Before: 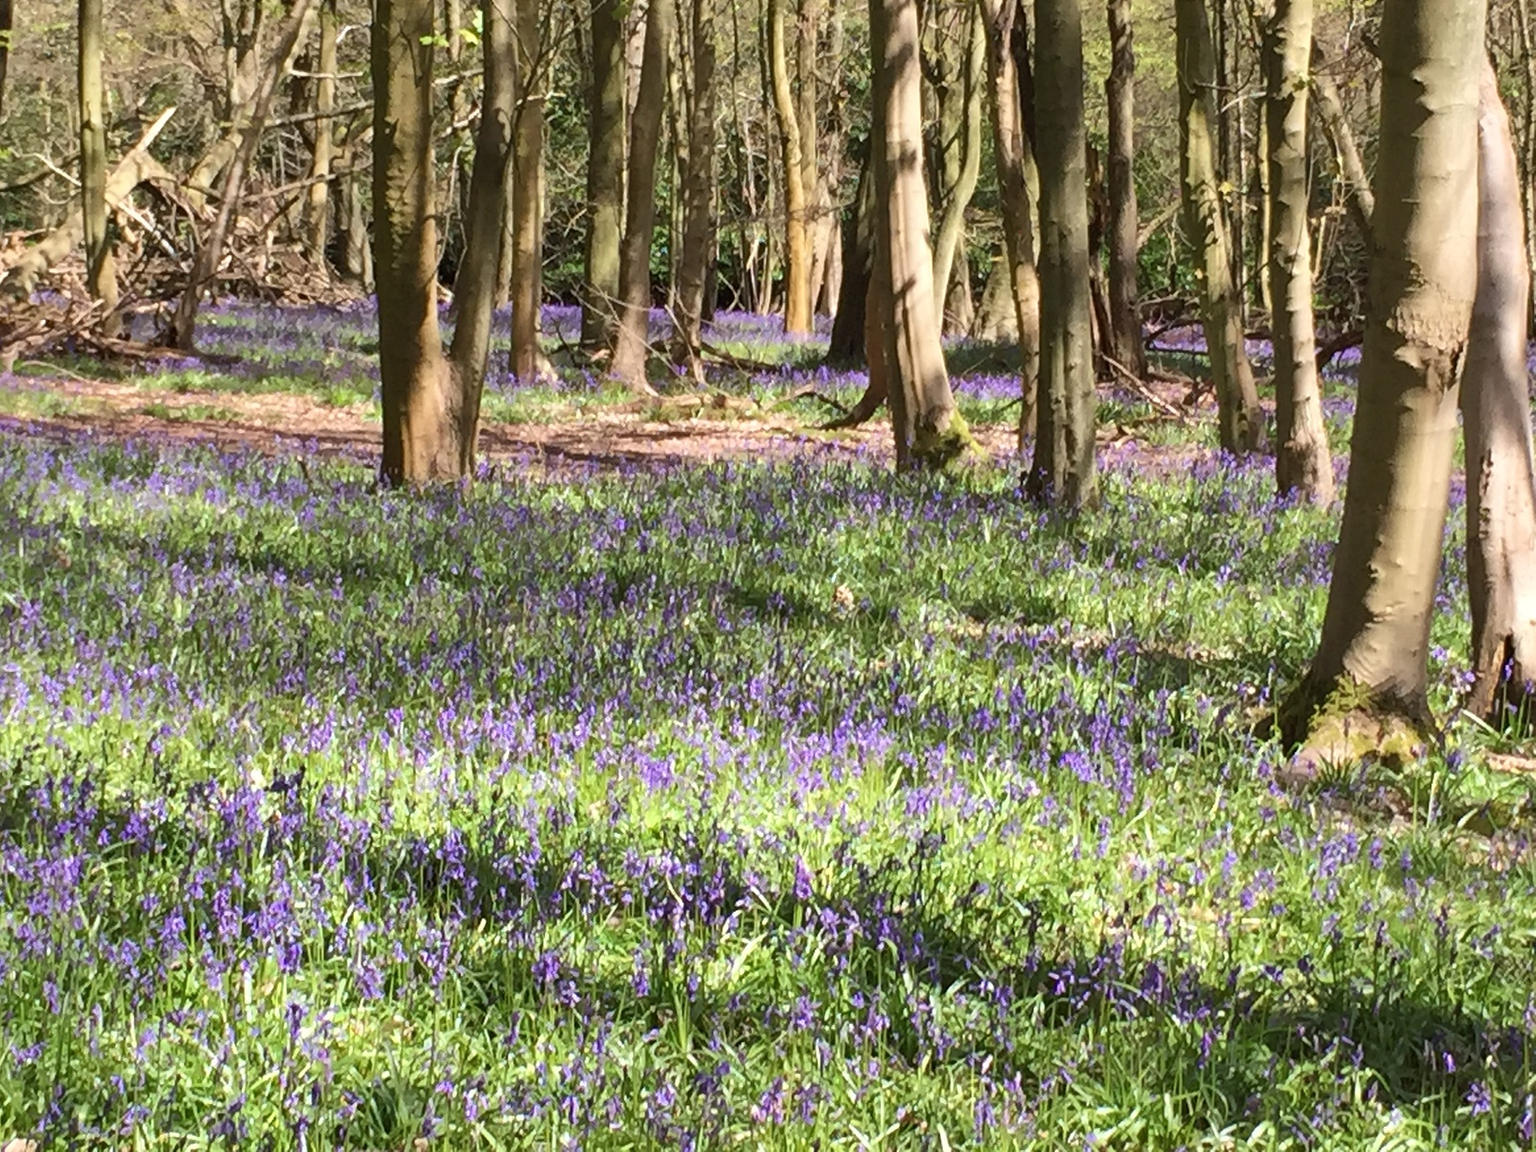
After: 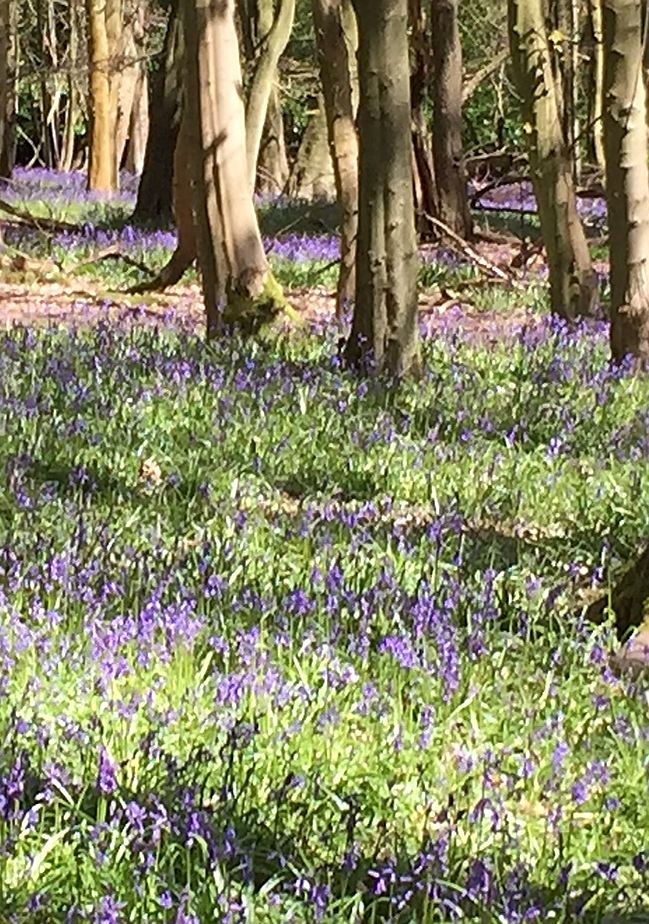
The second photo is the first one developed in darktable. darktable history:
crop: left 45.721%, top 13.393%, right 14.118%, bottom 10.01%
sharpen: on, module defaults
